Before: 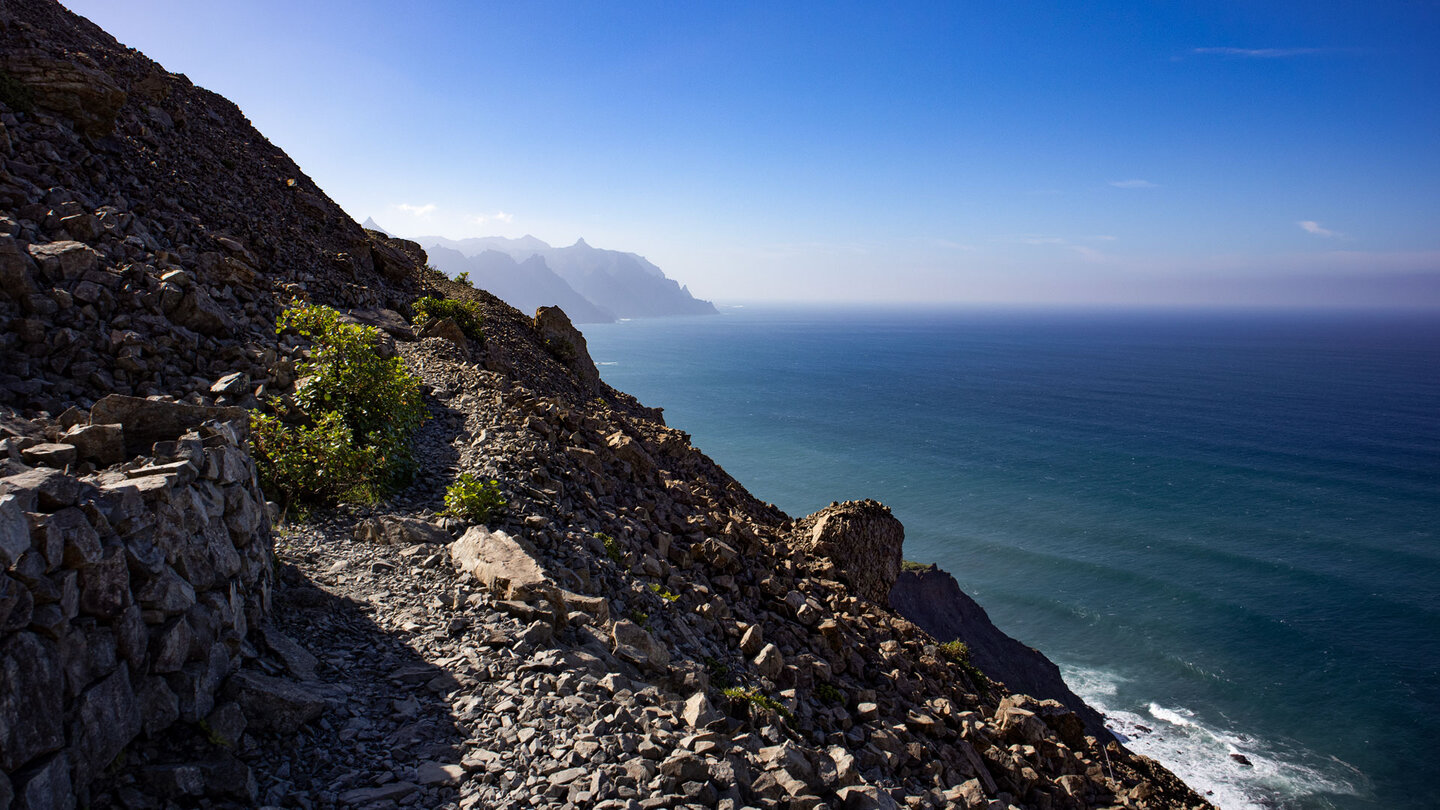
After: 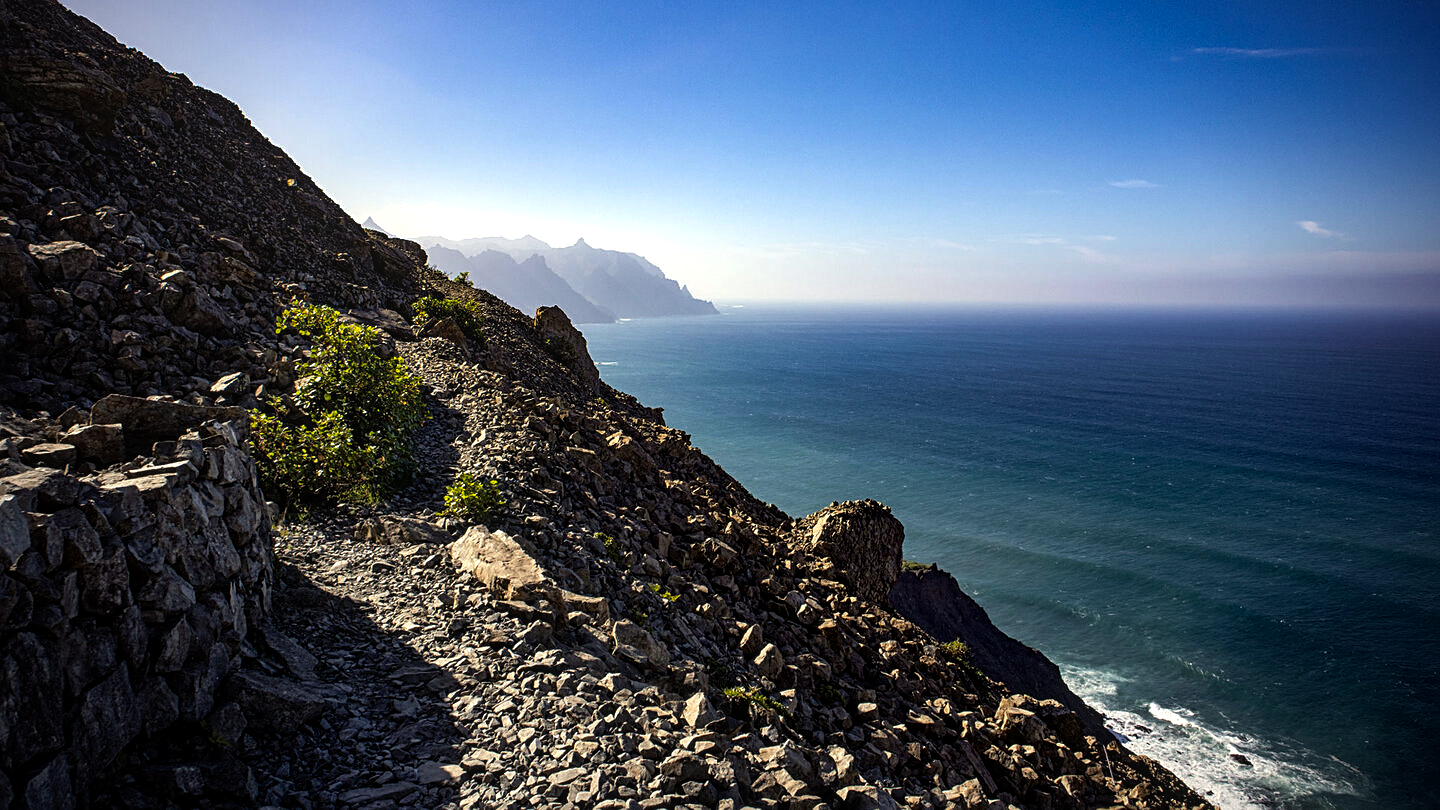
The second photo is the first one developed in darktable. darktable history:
local contrast: on, module defaults
color correction: highlights a* -4.24, highlights b* 7.15
vignetting: fall-off start 75.47%, brightness -0.63, saturation -0.012, width/height ratio 1.088
sharpen: on, module defaults
color balance rgb: highlights gain › chroma 1.368%, highlights gain › hue 51.13°, linear chroma grading › global chroma -14.425%, perceptual saturation grading › global saturation 15.064%, global vibrance 24.975%, contrast 19.368%
